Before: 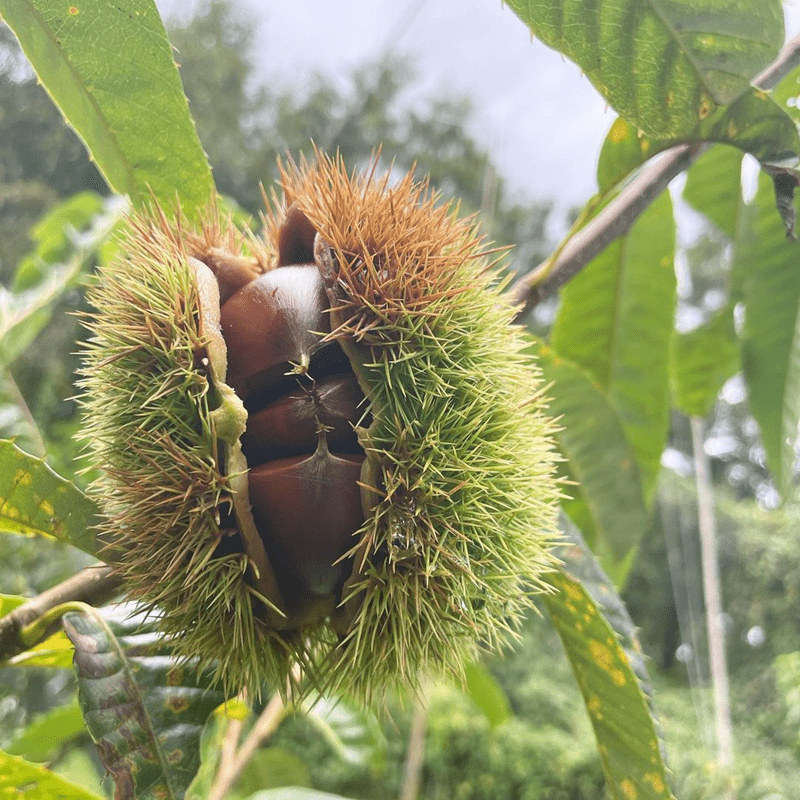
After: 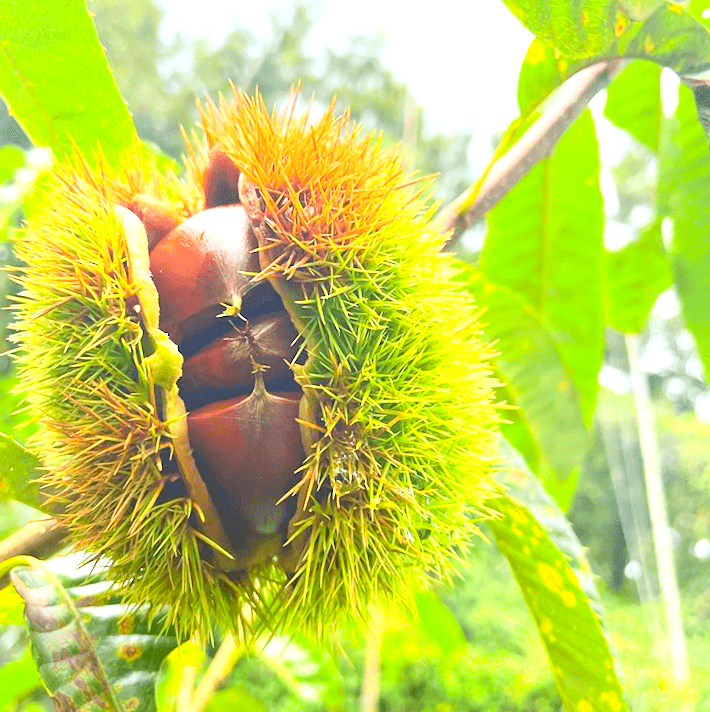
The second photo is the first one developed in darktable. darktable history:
crop and rotate: angle 3.49°, left 5.877%, top 5.709%
contrast brightness saturation: contrast 0.196, brightness 0.201, saturation 0.811
exposure: black level correction 0.001, exposure 1 EV, compensate highlight preservation false
color balance rgb: perceptual saturation grading › global saturation 0.809%, global vibrance 16.709%, saturation formula JzAzBz (2021)
